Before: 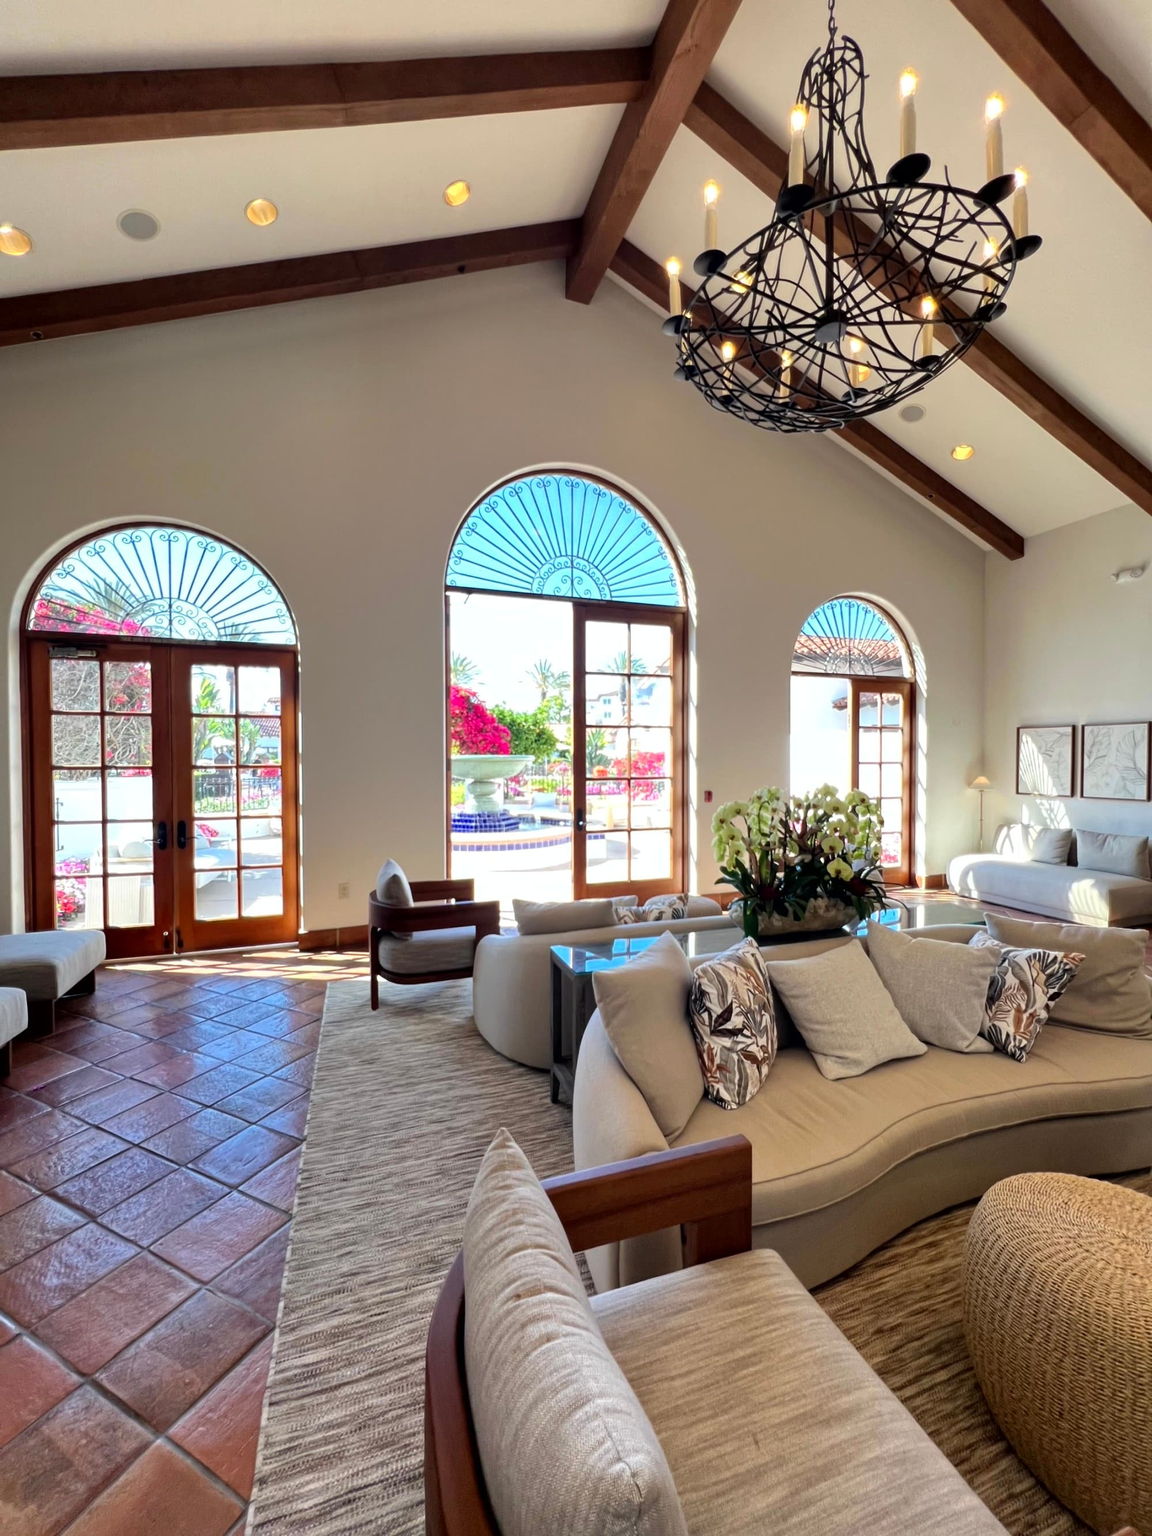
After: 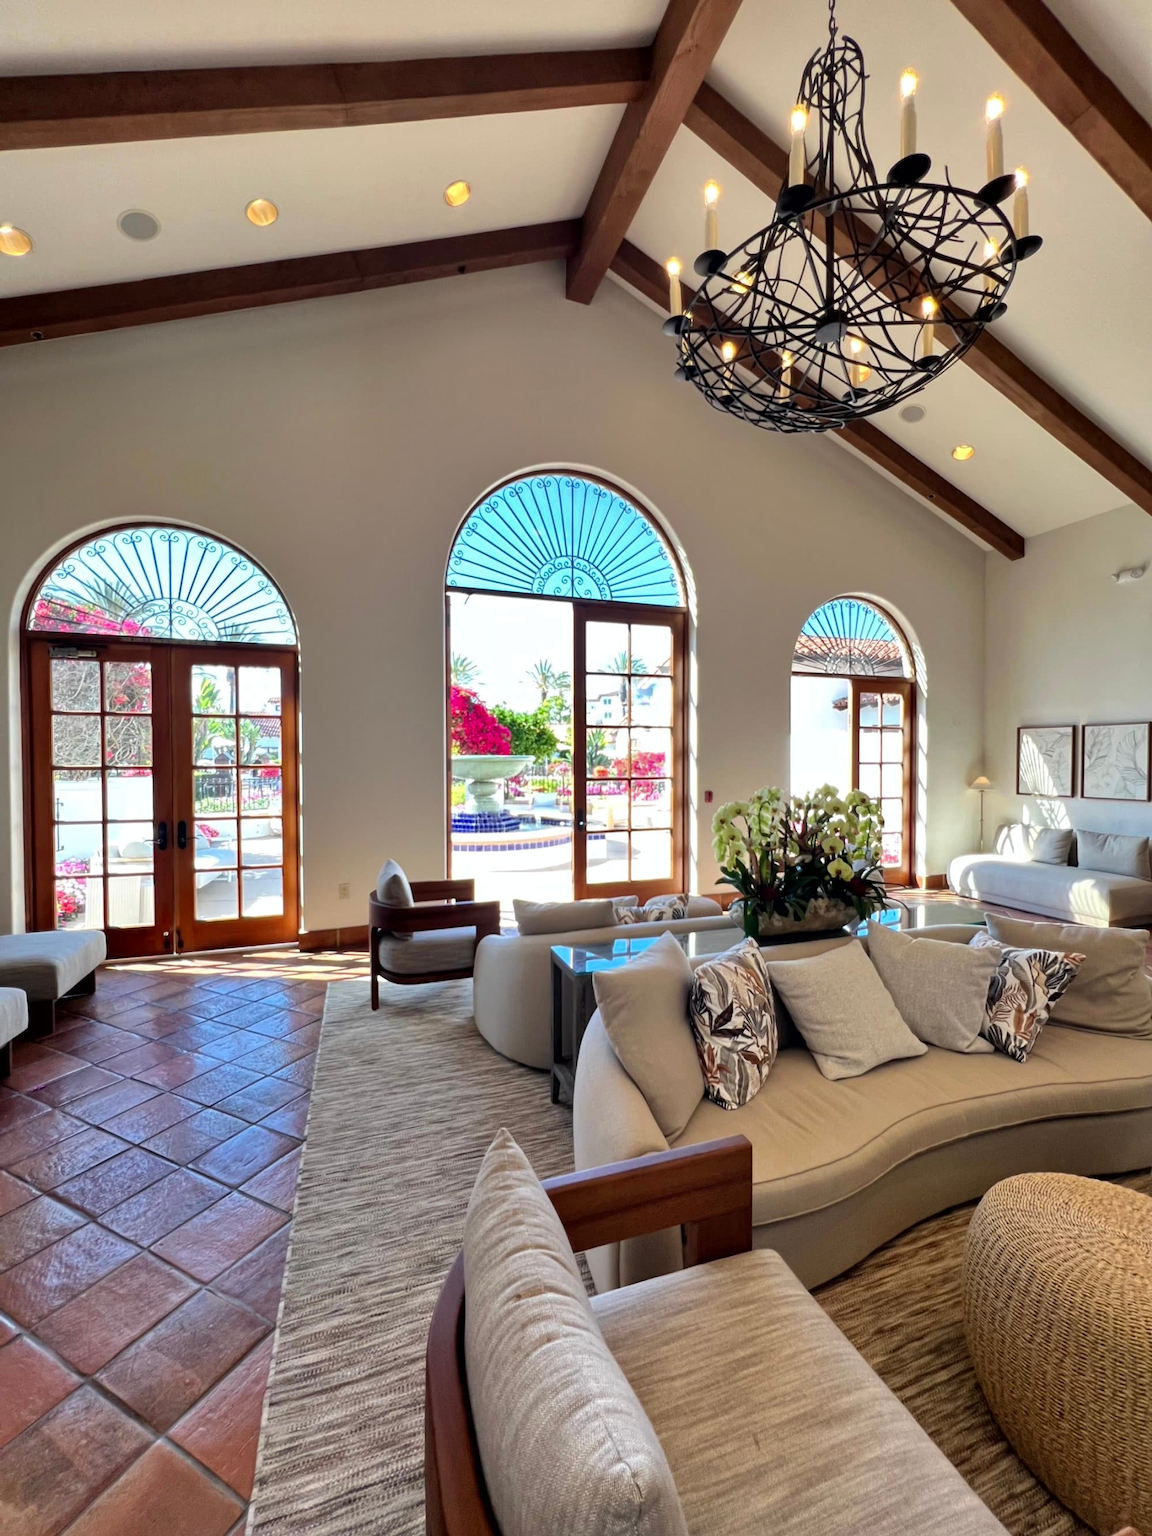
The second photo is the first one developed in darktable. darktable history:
shadows and highlights: highlights color adjustment 49.69%, low approximation 0.01, soften with gaussian
